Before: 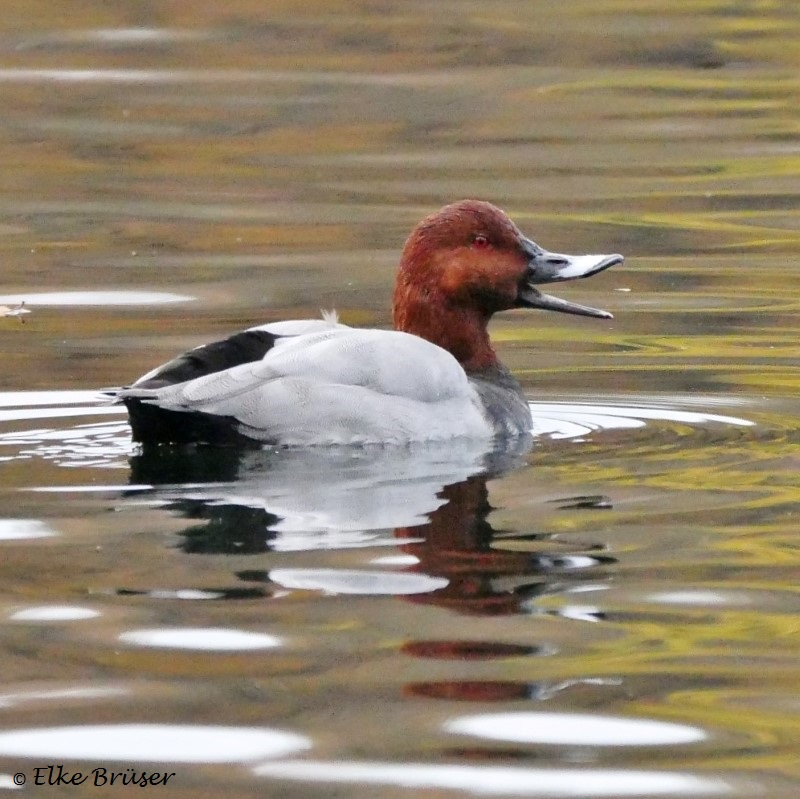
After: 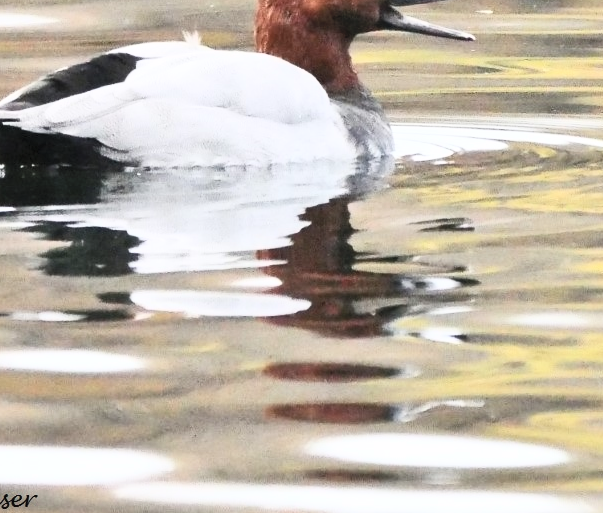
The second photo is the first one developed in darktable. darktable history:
contrast brightness saturation: contrast 0.446, brightness 0.56, saturation -0.18
crop and rotate: left 17.253%, top 34.813%, right 7.345%, bottom 0.875%
